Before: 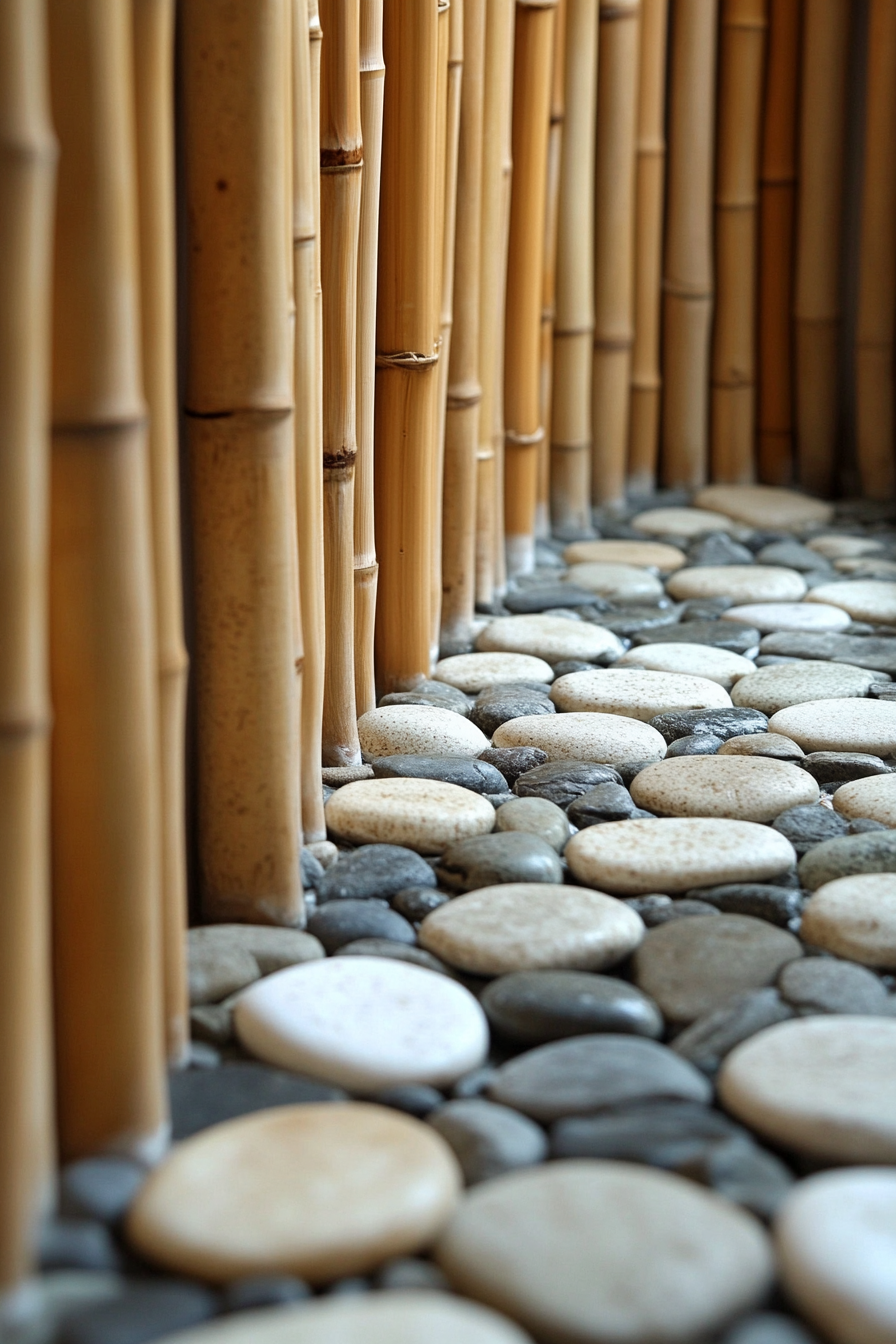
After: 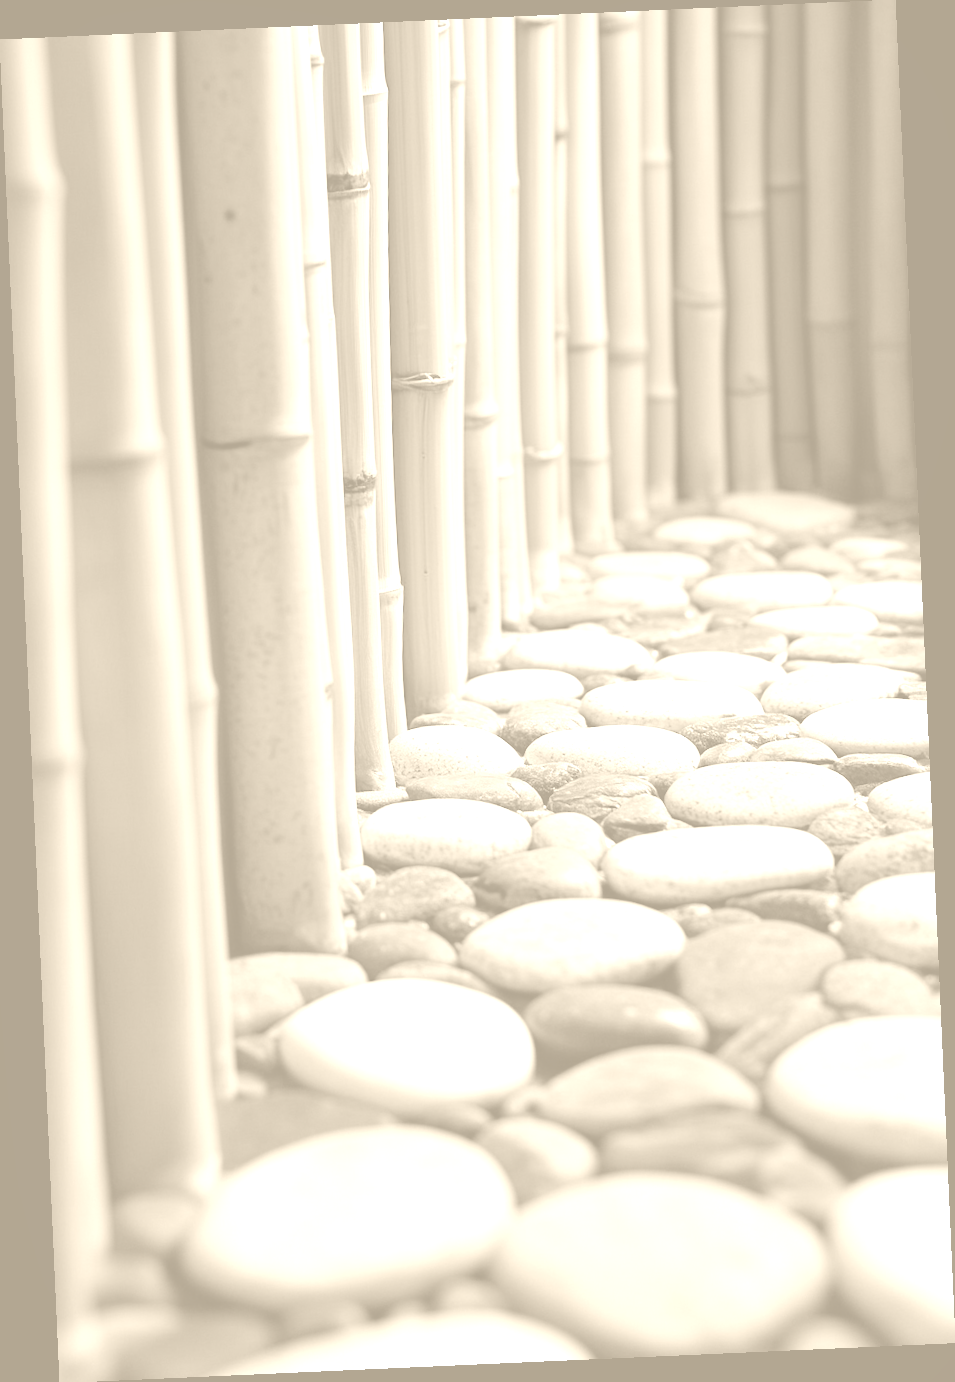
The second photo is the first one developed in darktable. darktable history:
local contrast: mode bilateral grid, contrast 100, coarseness 100, detail 94%, midtone range 0.2
rotate and perspective: rotation -2.56°, automatic cropping off
colorize: hue 36°, saturation 71%, lightness 80.79%
